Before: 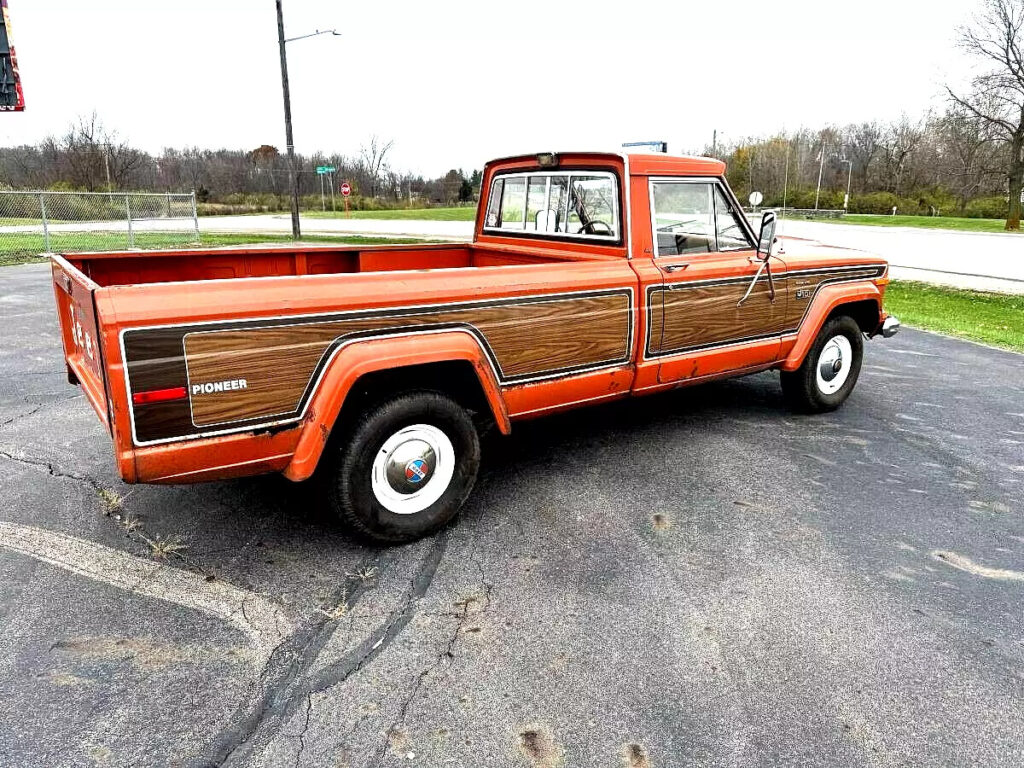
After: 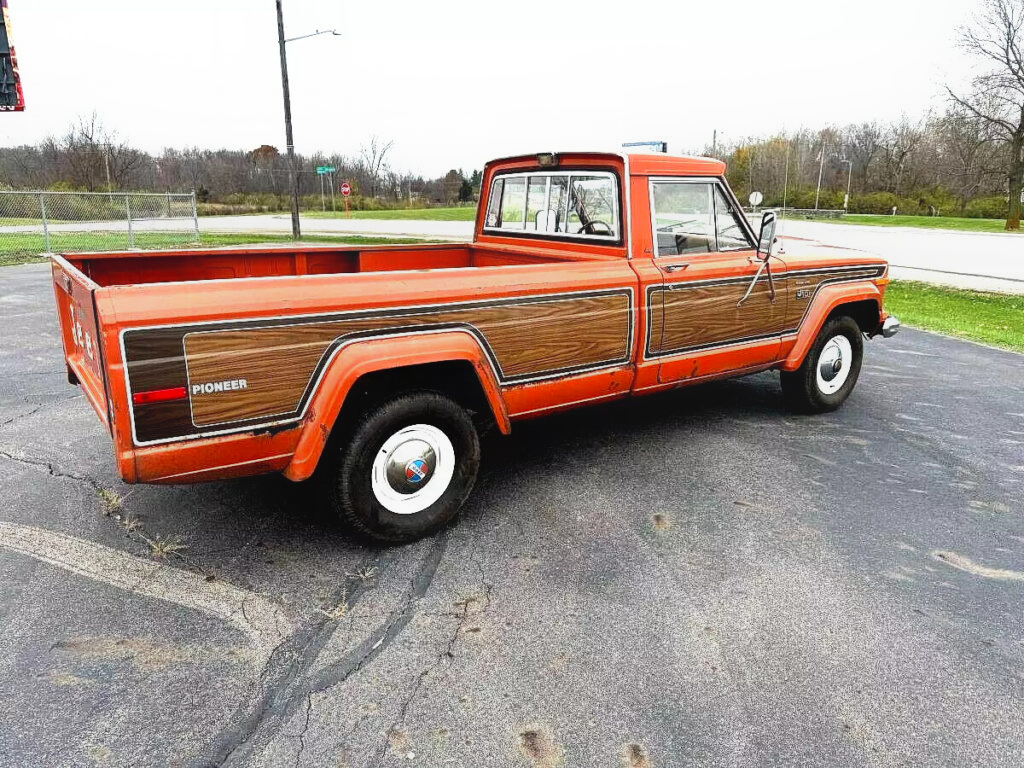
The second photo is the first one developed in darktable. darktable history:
contrast equalizer: octaves 7, y [[0.531, 0.548, 0.559, 0.557, 0.544, 0.527], [0.5 ×6], [0.5 ×6], [0 ×6], [0 ×6]], mix -0.988
